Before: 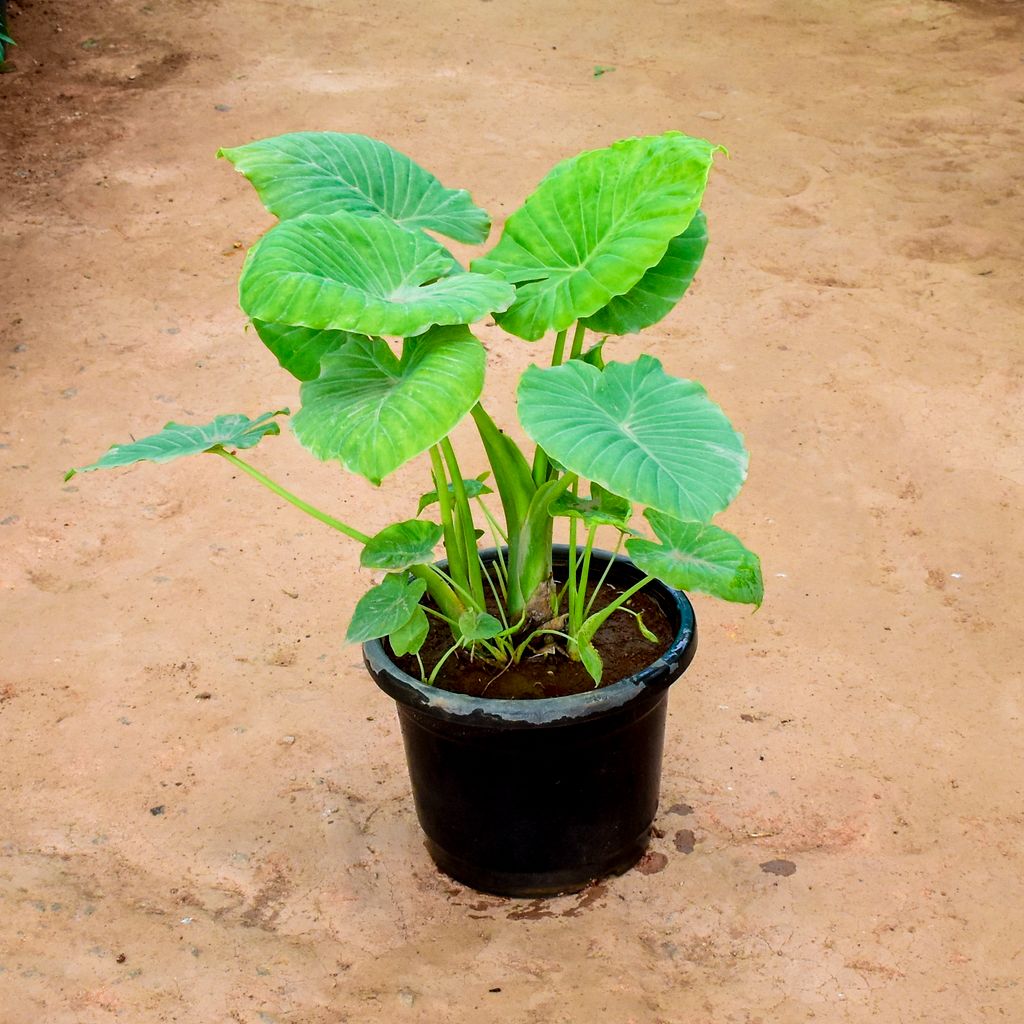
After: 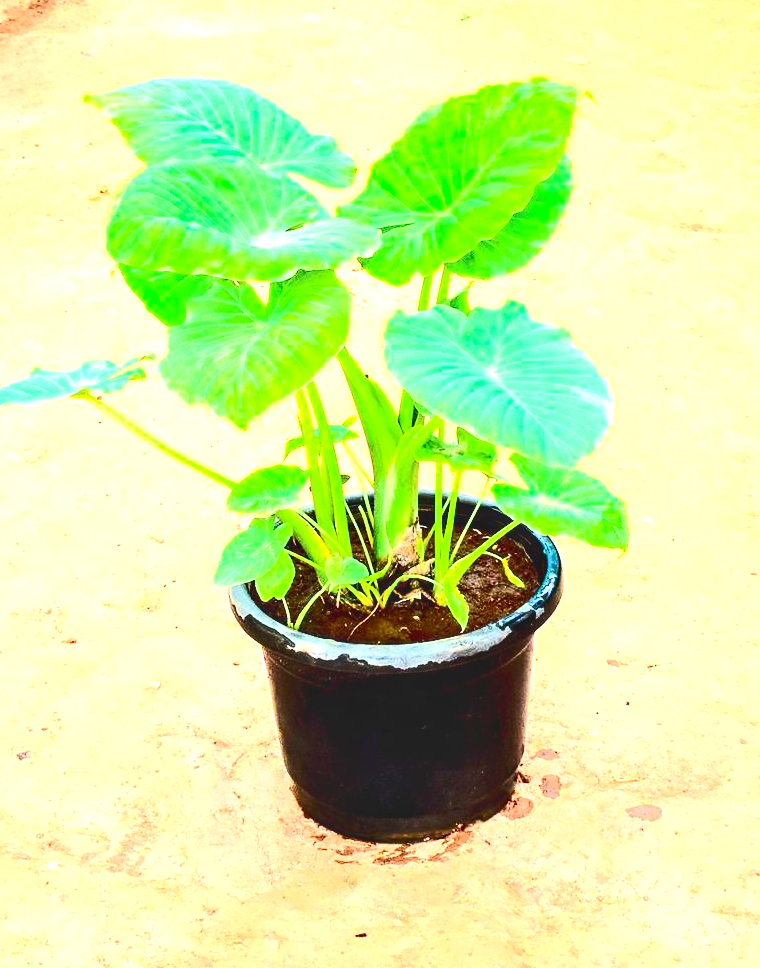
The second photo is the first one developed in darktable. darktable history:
local contrast: on, module defaults
crop and rotate: left 13.112%, top 5.404%, right 12.603%
tone curve: curves: ch0 [(0, 0) (0.288, 0.201) (0.683, 0.793) (1, 1)], color space Lab, independent channels, preserve colors none
contrast brightness saturation: contrast 0.152, brightness -0.01, saturation 0.096
exposure: black level correction 0, exposure 1.936 EV, compensate exposure bias true, compensate highlight preservation false
